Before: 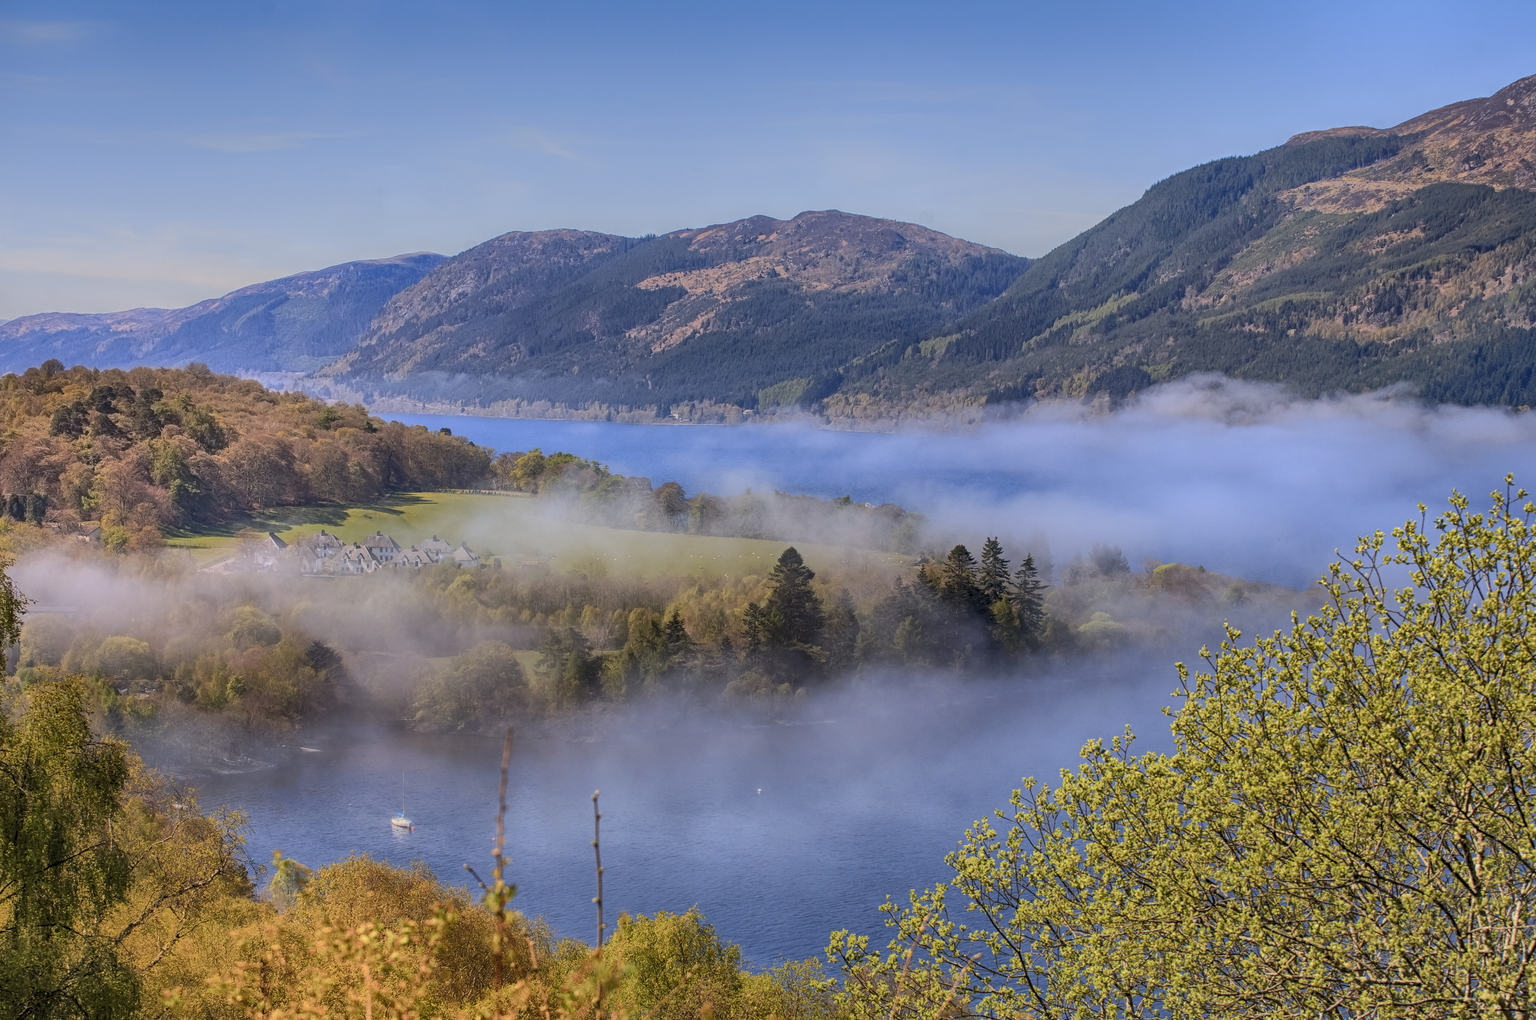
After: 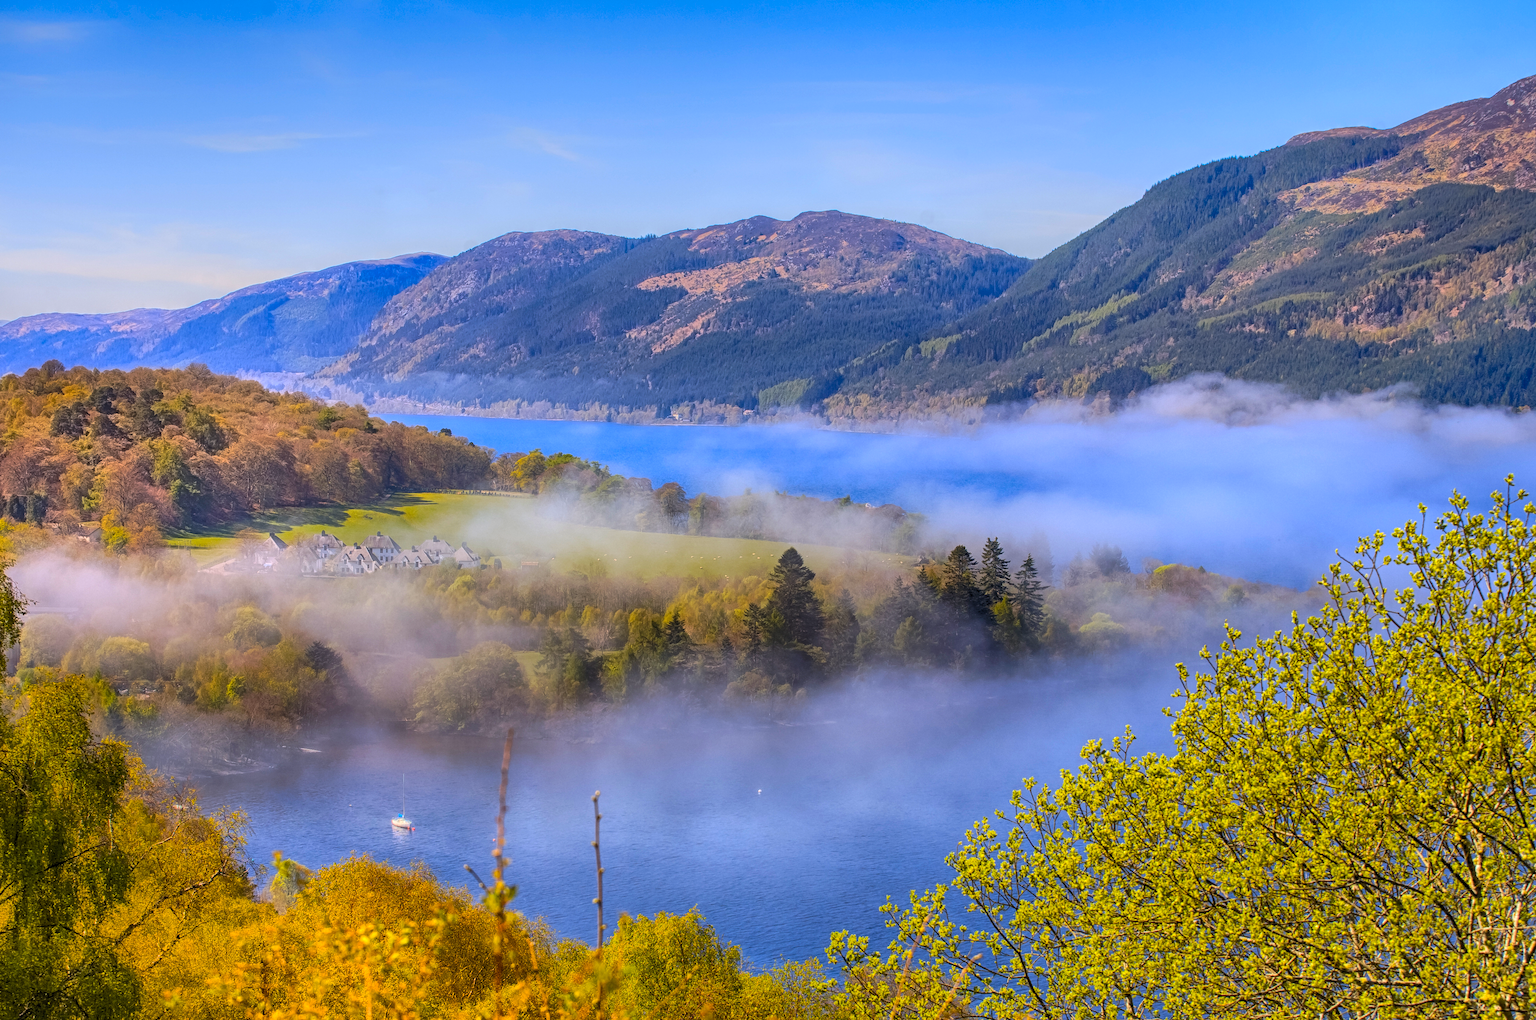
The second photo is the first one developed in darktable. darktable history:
color balance rgb: linear chroma grading › shadows 9.55%, linear chroma grading › highlights 10.093%, linear chroma grading › global chroma 15.49%, linear chroma grading › mid-tones 14.969%, perceptual saturation grading › global saturation 24.924%, perceptual brilliance grading › global brilliance 11.424%
